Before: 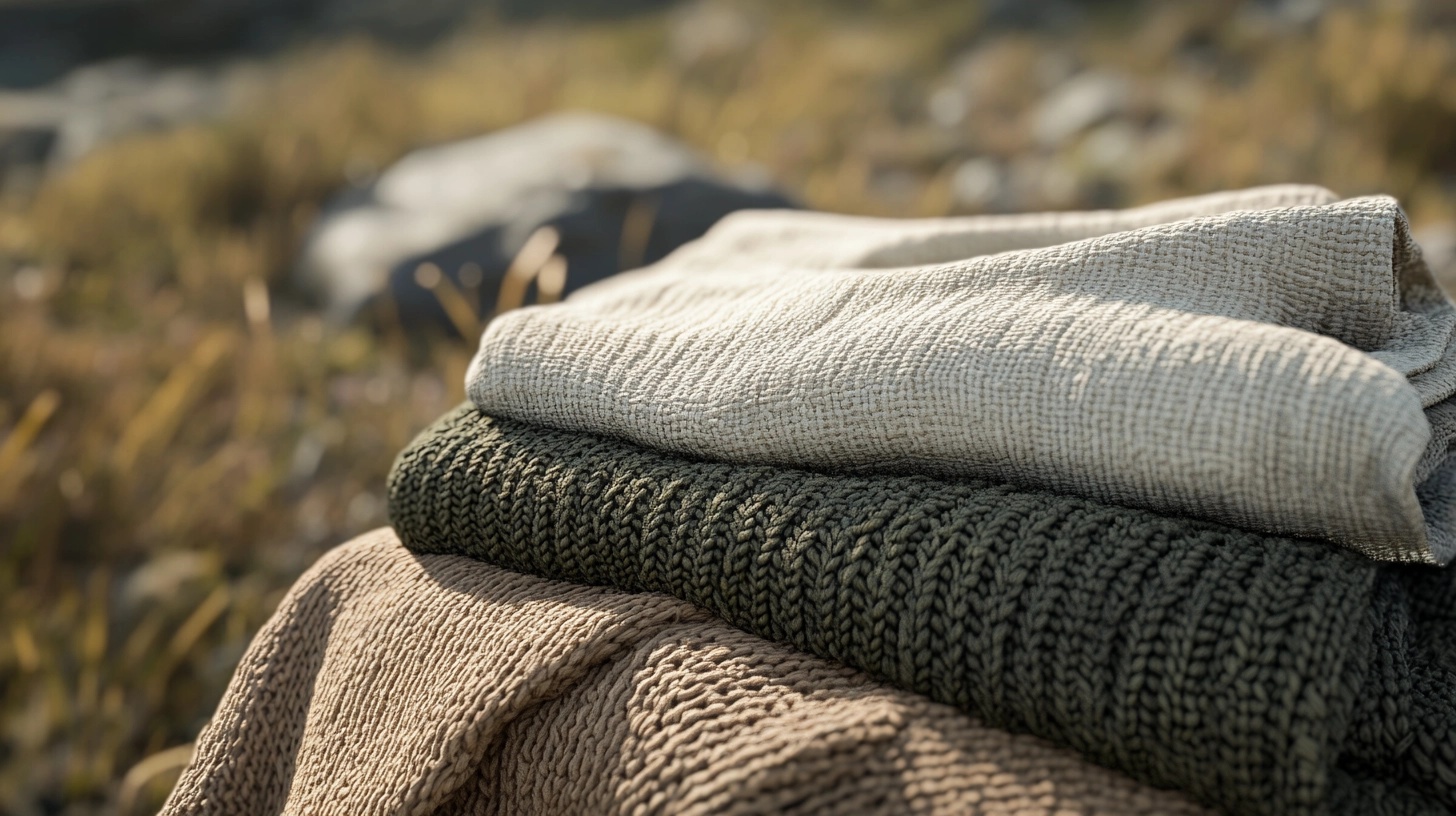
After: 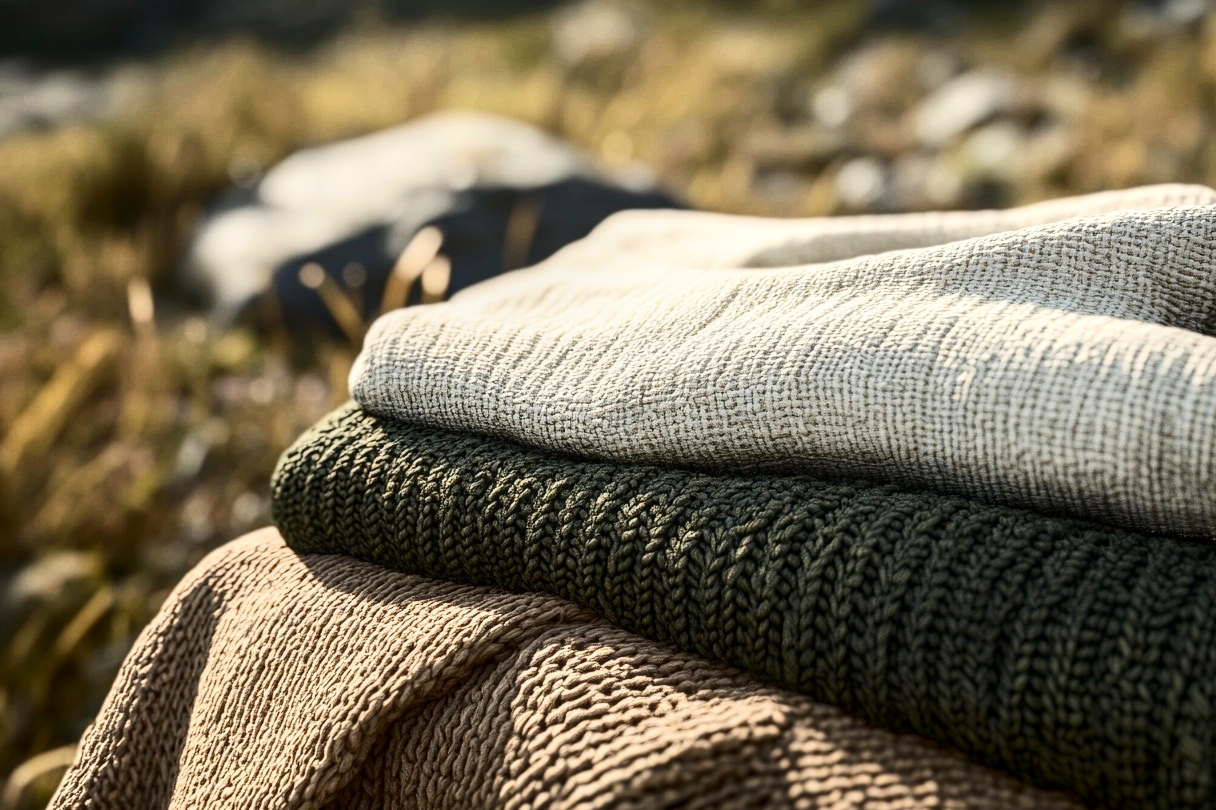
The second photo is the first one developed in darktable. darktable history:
local contrast: on, module defaults
contrast brightness saturation: contrast 0.4, brightness 0.05, saturation 0.25
crop: left 8.026%, right 7.374%
